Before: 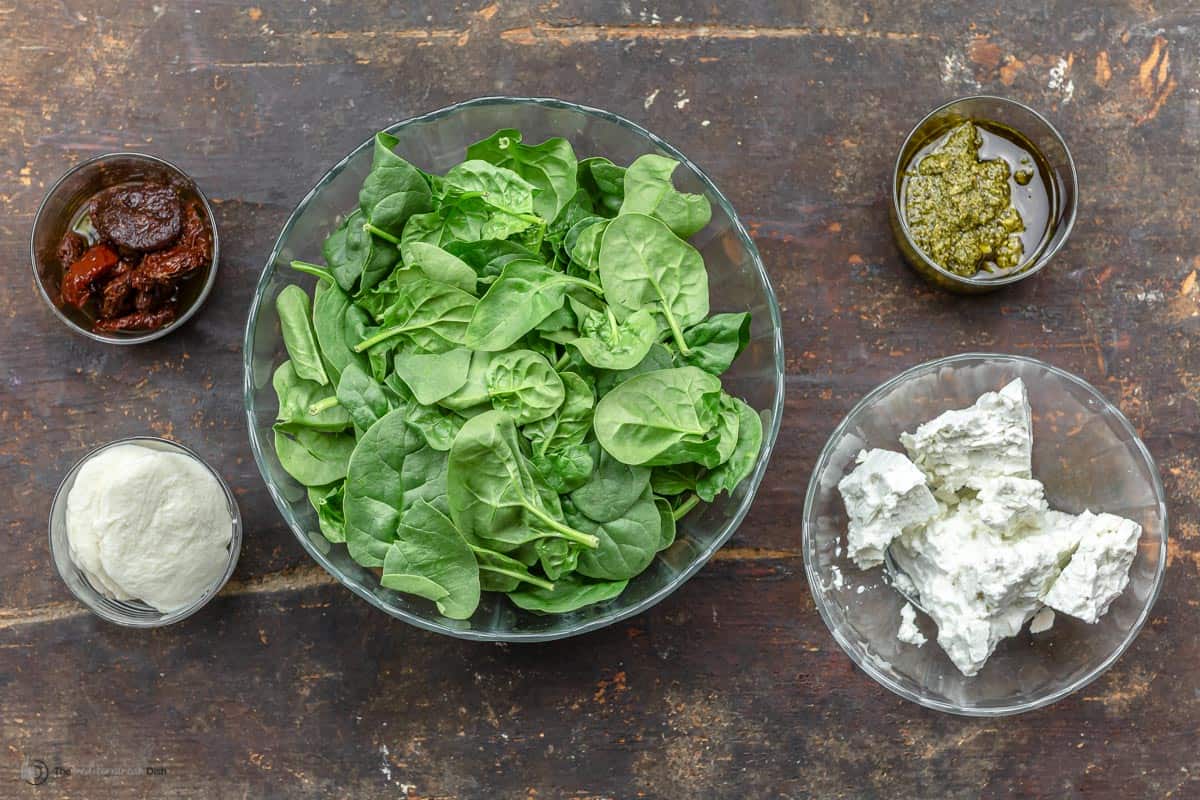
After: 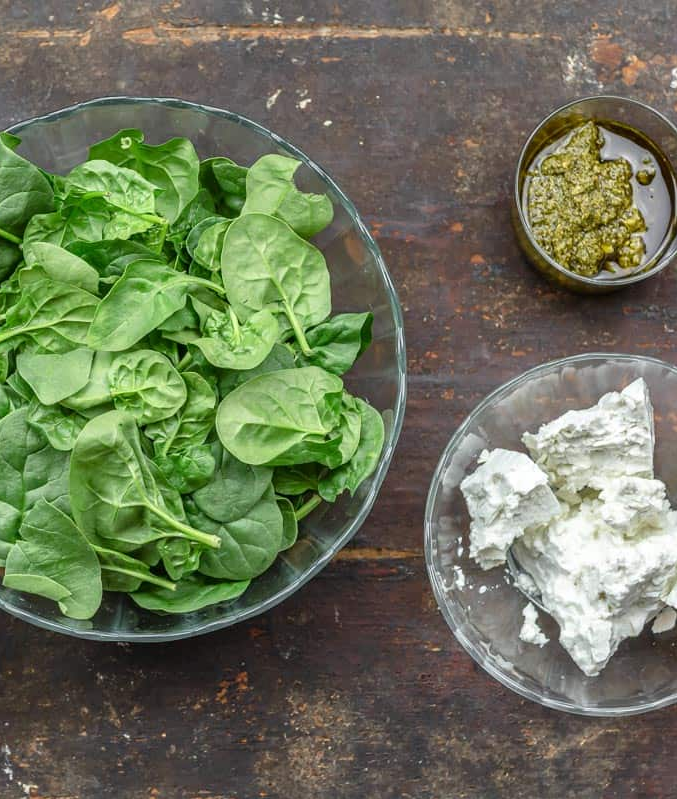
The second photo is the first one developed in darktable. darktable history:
crop: left 31.541%, top 0.005%, right 11.984%
